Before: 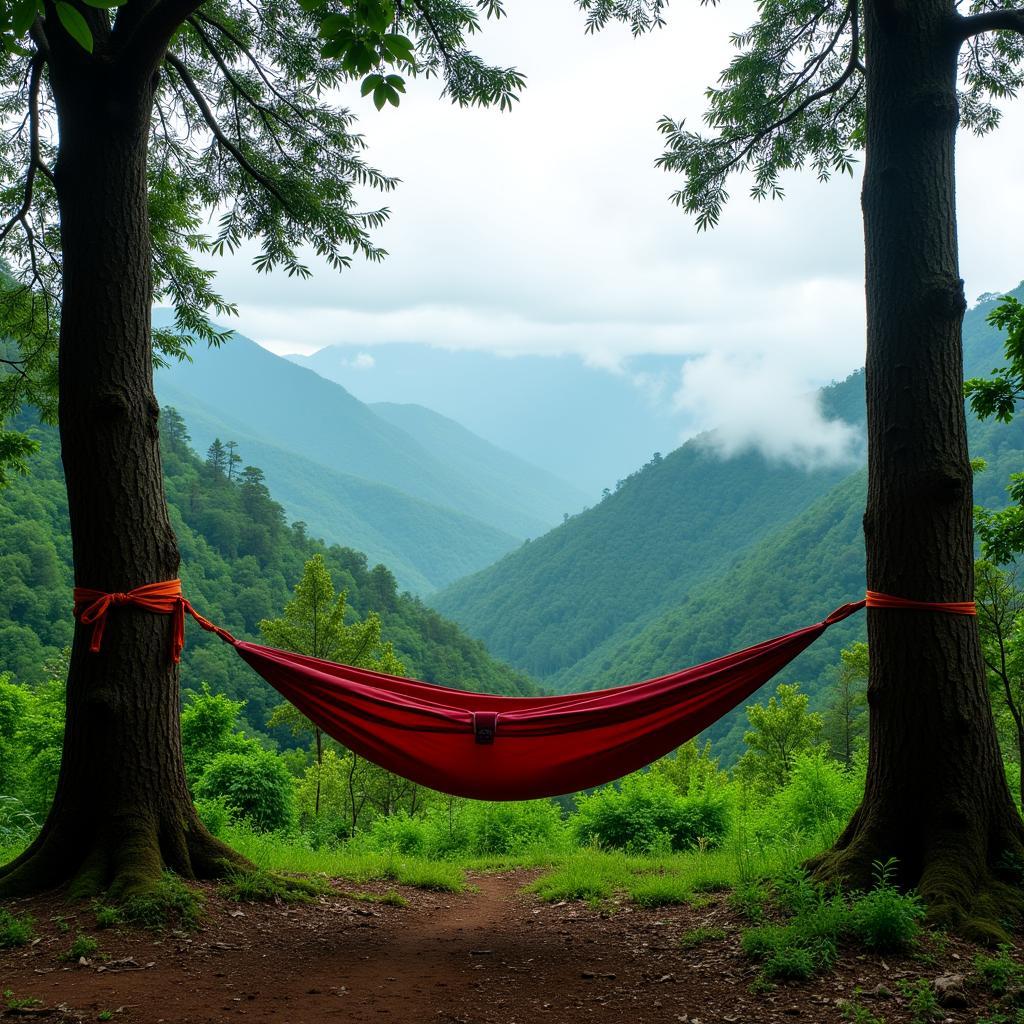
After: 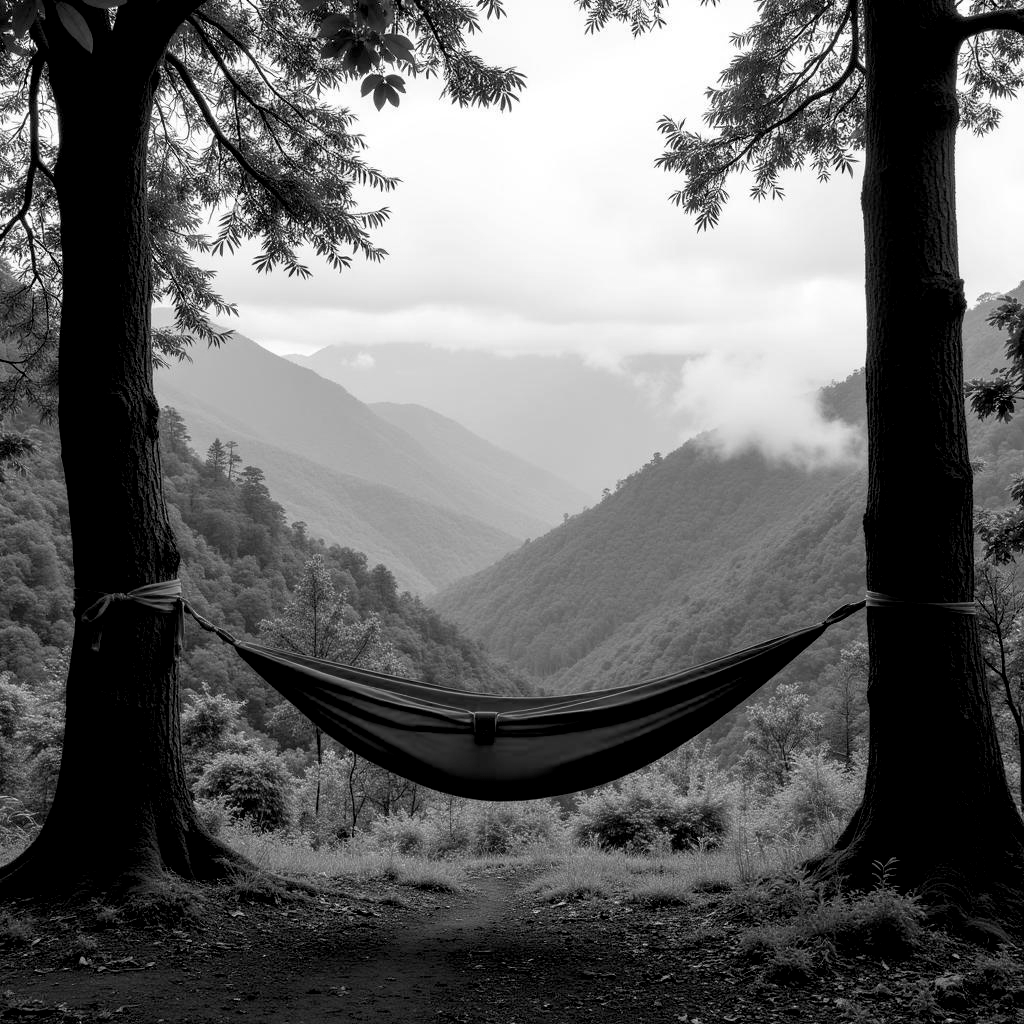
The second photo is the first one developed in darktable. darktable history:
monochrome: on, module defaults
exposure: black level correction 0.009, compensate highlight preservation false
